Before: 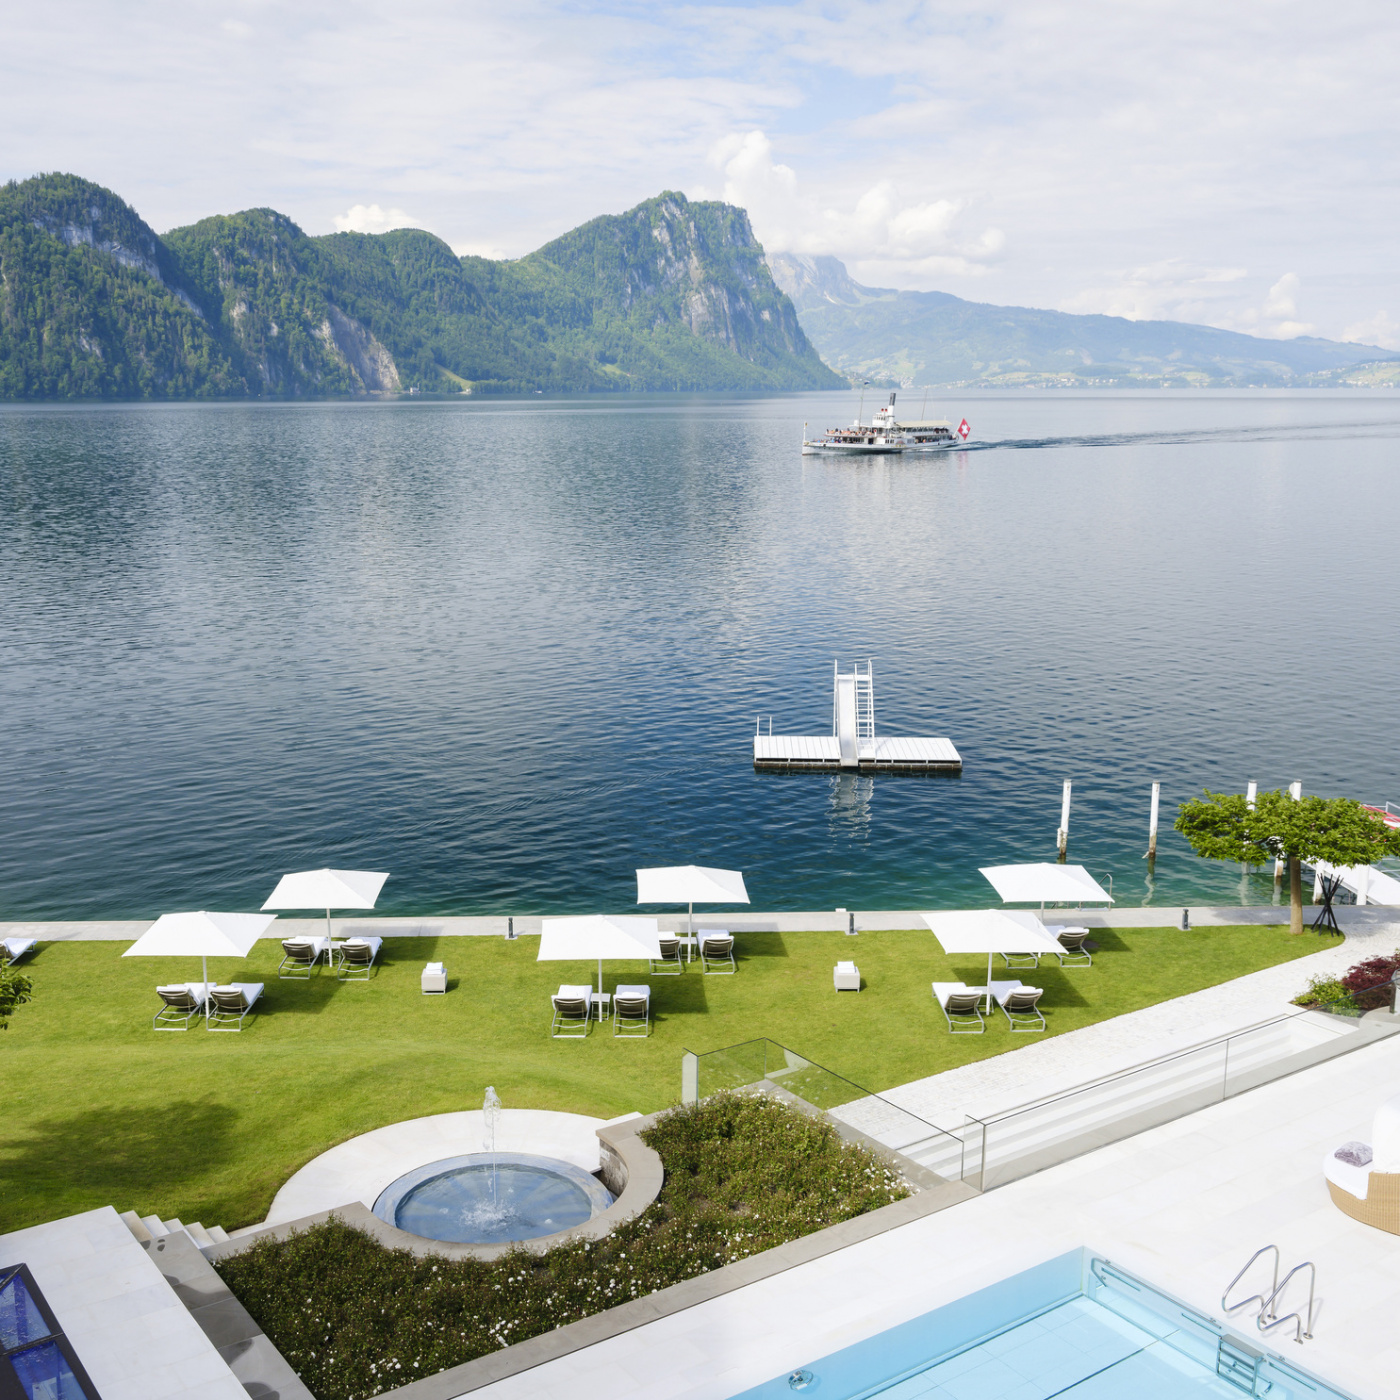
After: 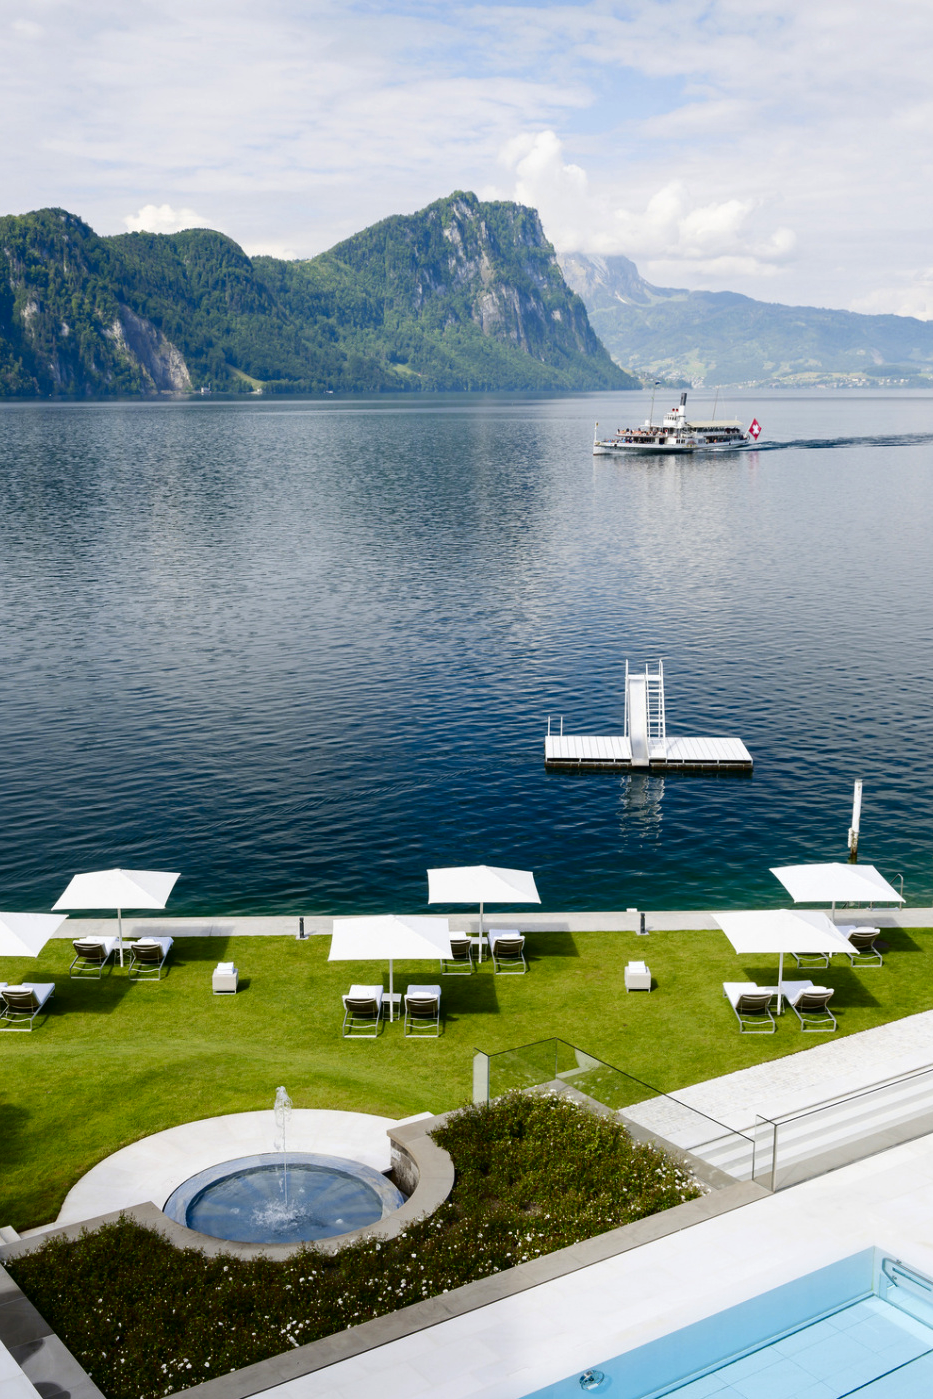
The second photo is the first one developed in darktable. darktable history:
crop and rotate: left 15.055%, right 18.278%
contrast brightness saturation: contrast 0.13, brightness -0.24, saturation 0.14
